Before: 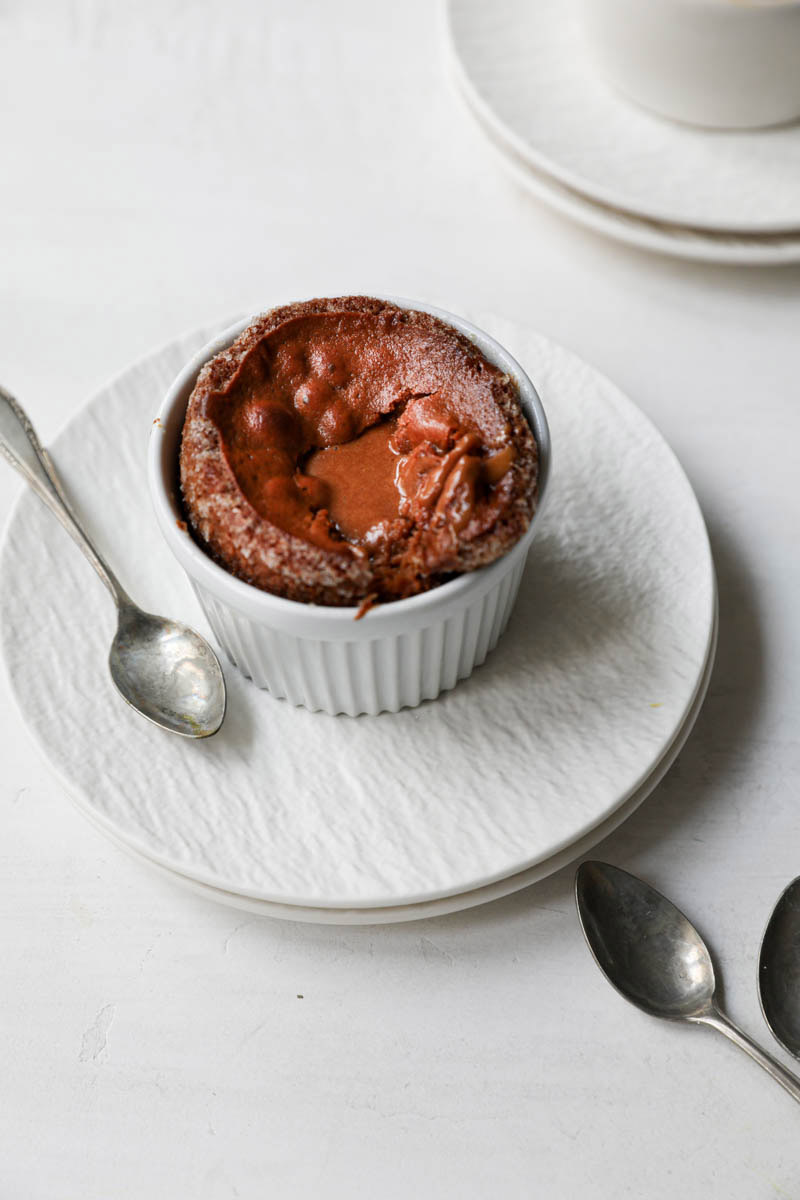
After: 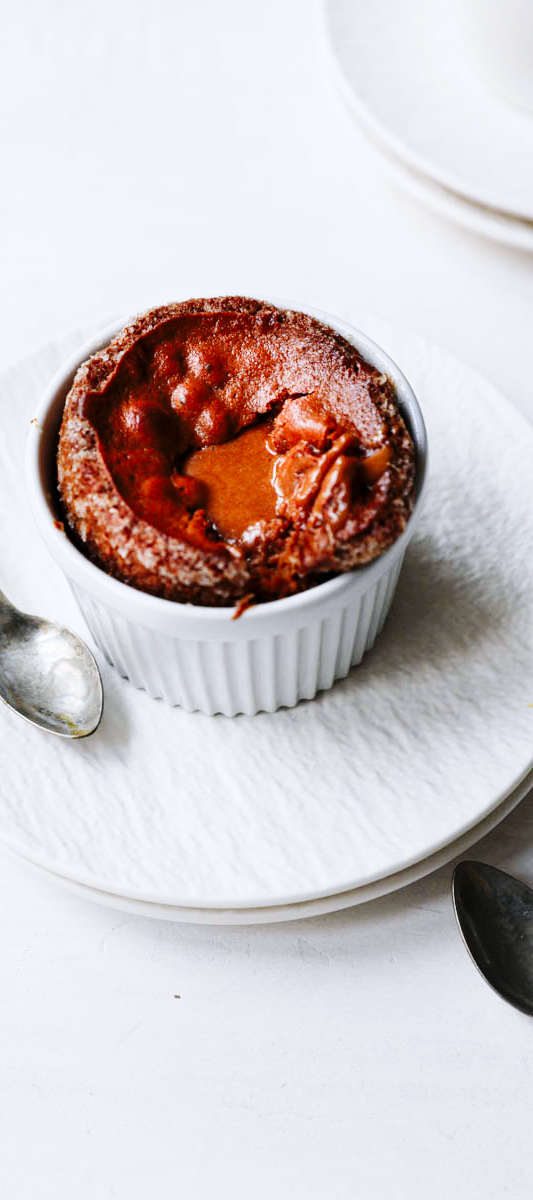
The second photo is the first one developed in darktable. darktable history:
base curve: curves: ch0 [(0, 0) (0.036, 0.025) (0.121, 0.166) (0.206, 0.329) (0.605, 0.79) (1, 1)], preserve colors none
white balance: red 0.984, blue 1.059
crop: left 15.419%, right 17.914%
